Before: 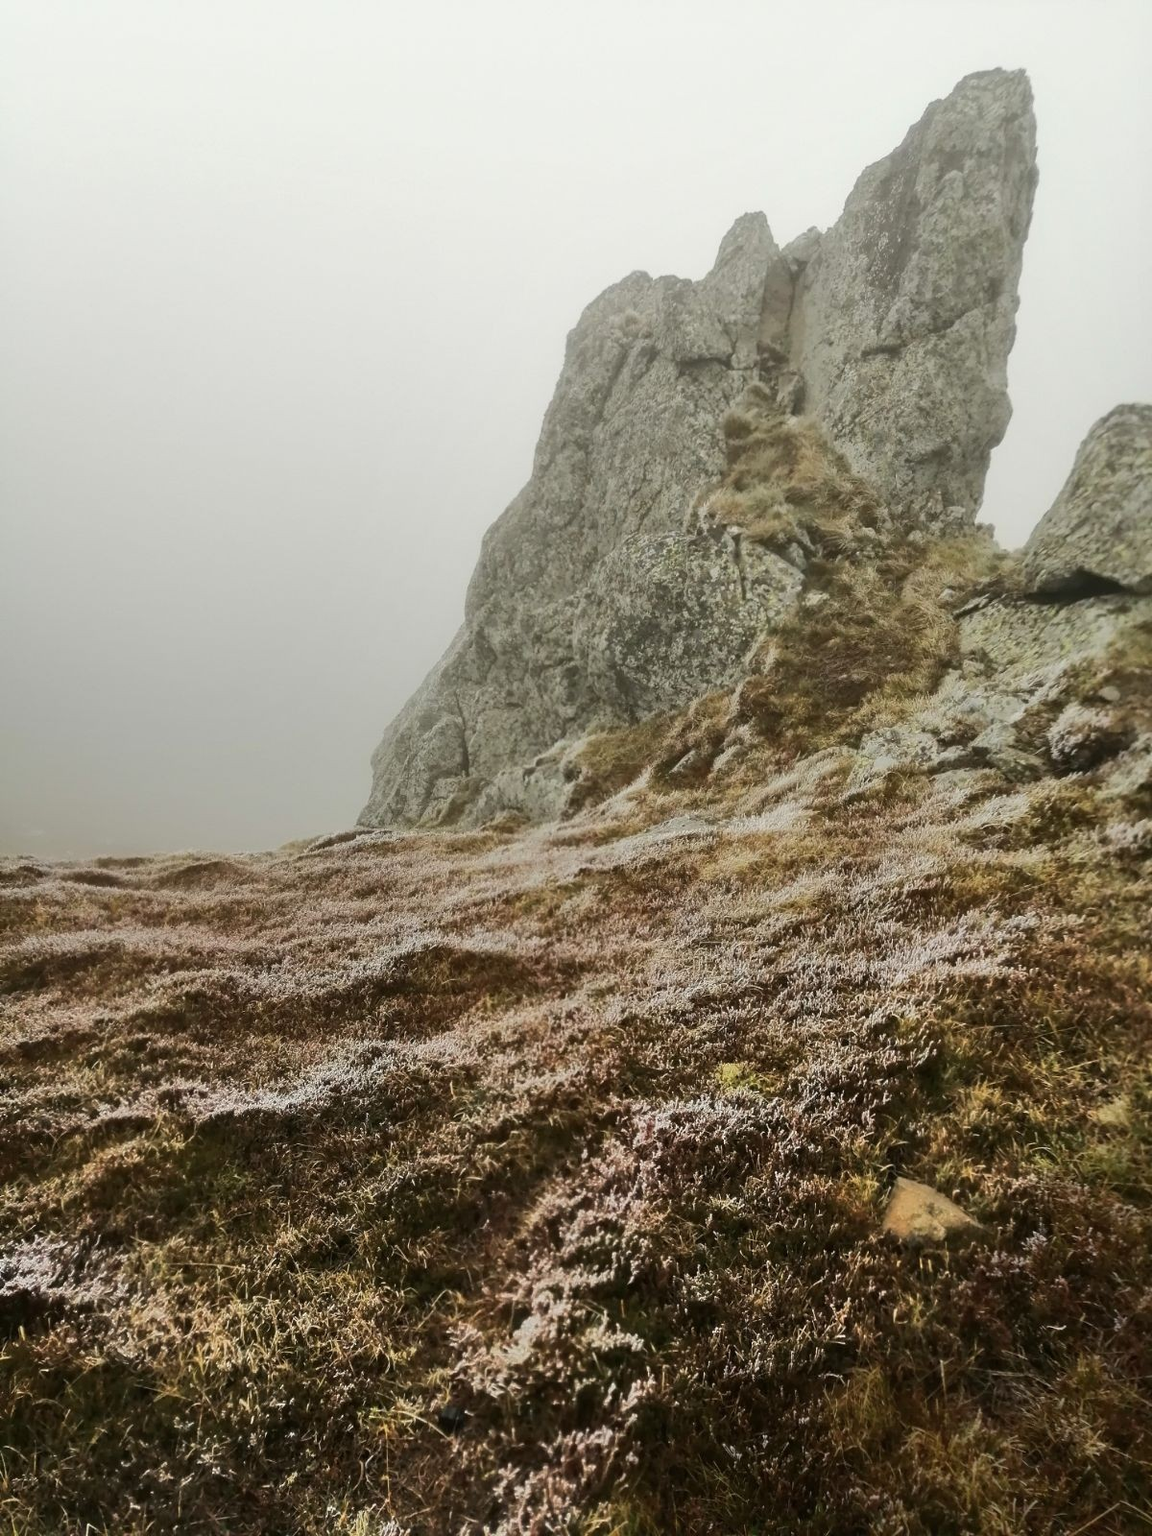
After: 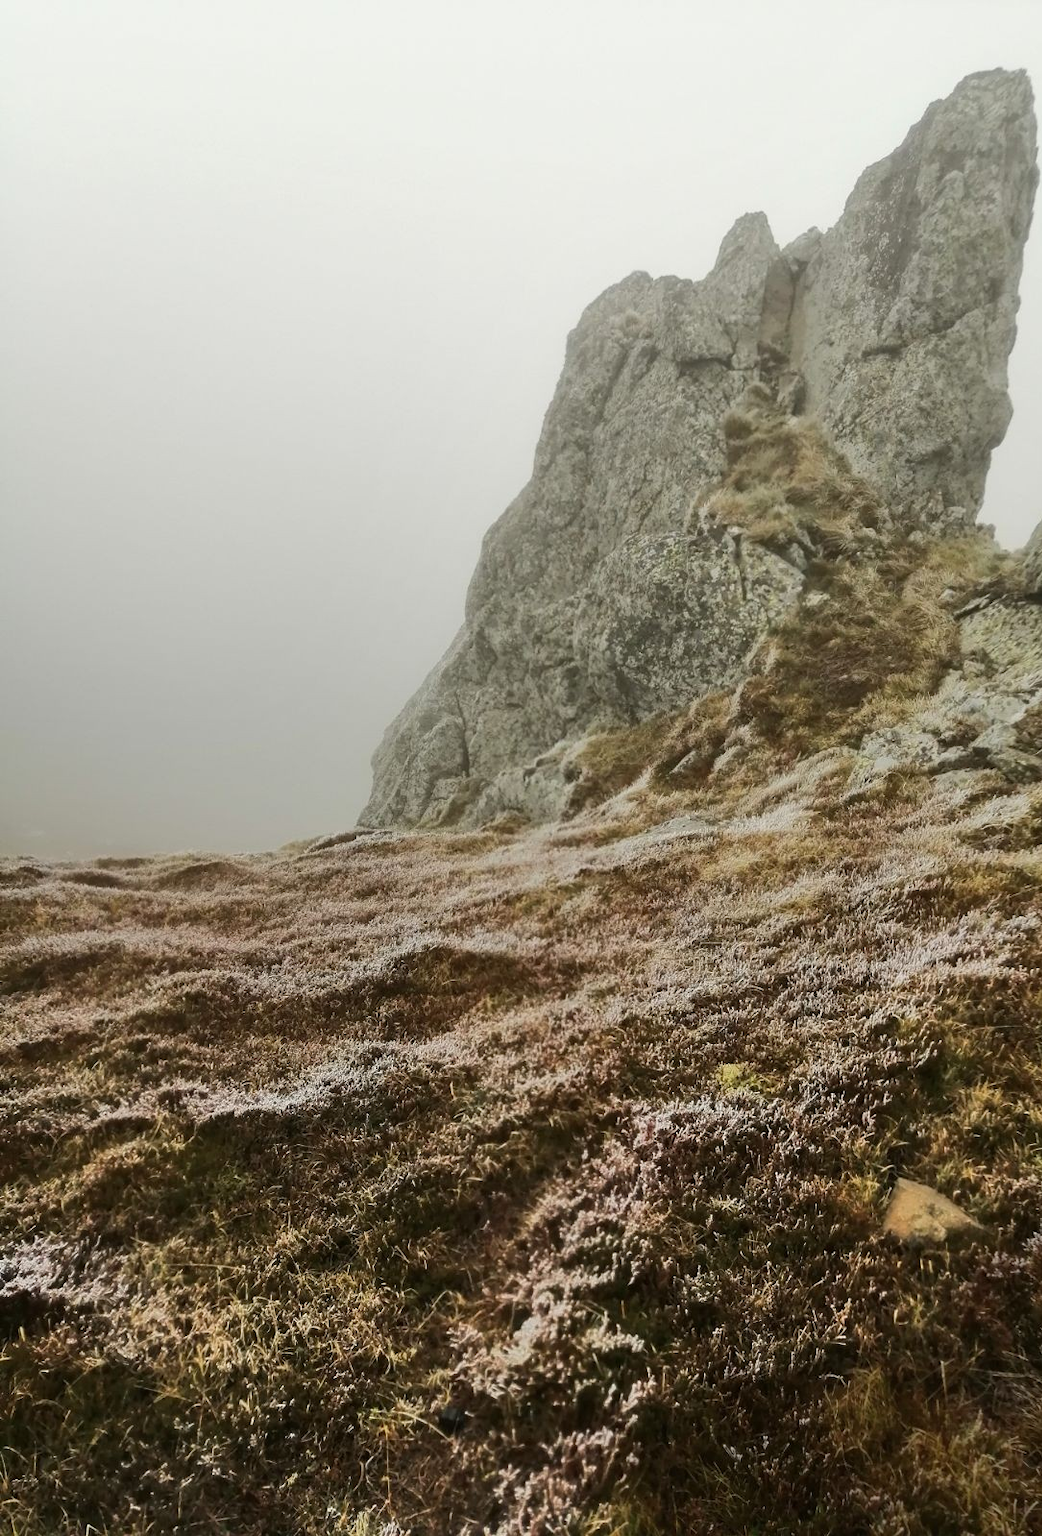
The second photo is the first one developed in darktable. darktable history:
crop: right 9.515%, bottom 0.026%
